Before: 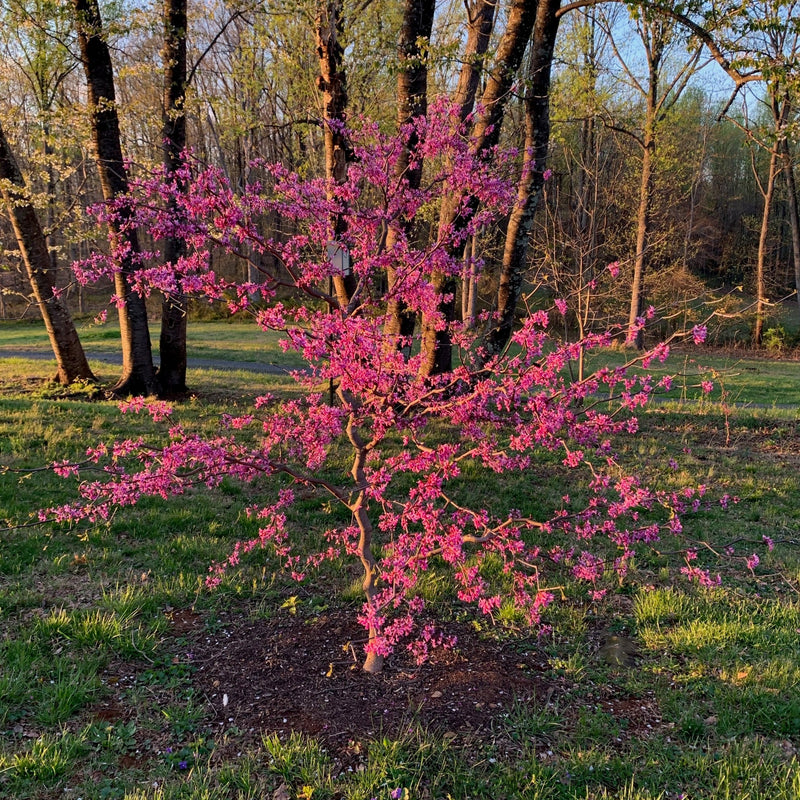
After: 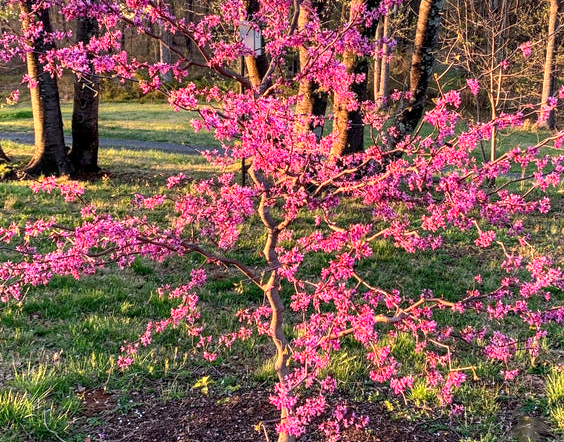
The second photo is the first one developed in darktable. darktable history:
exposure: exposure 0.95 EV, compensate highlight preservation false
crop: left 11.123%, top 27.61%, right 18.3%, bottom 17.034%
local contrast: on, module defaults
